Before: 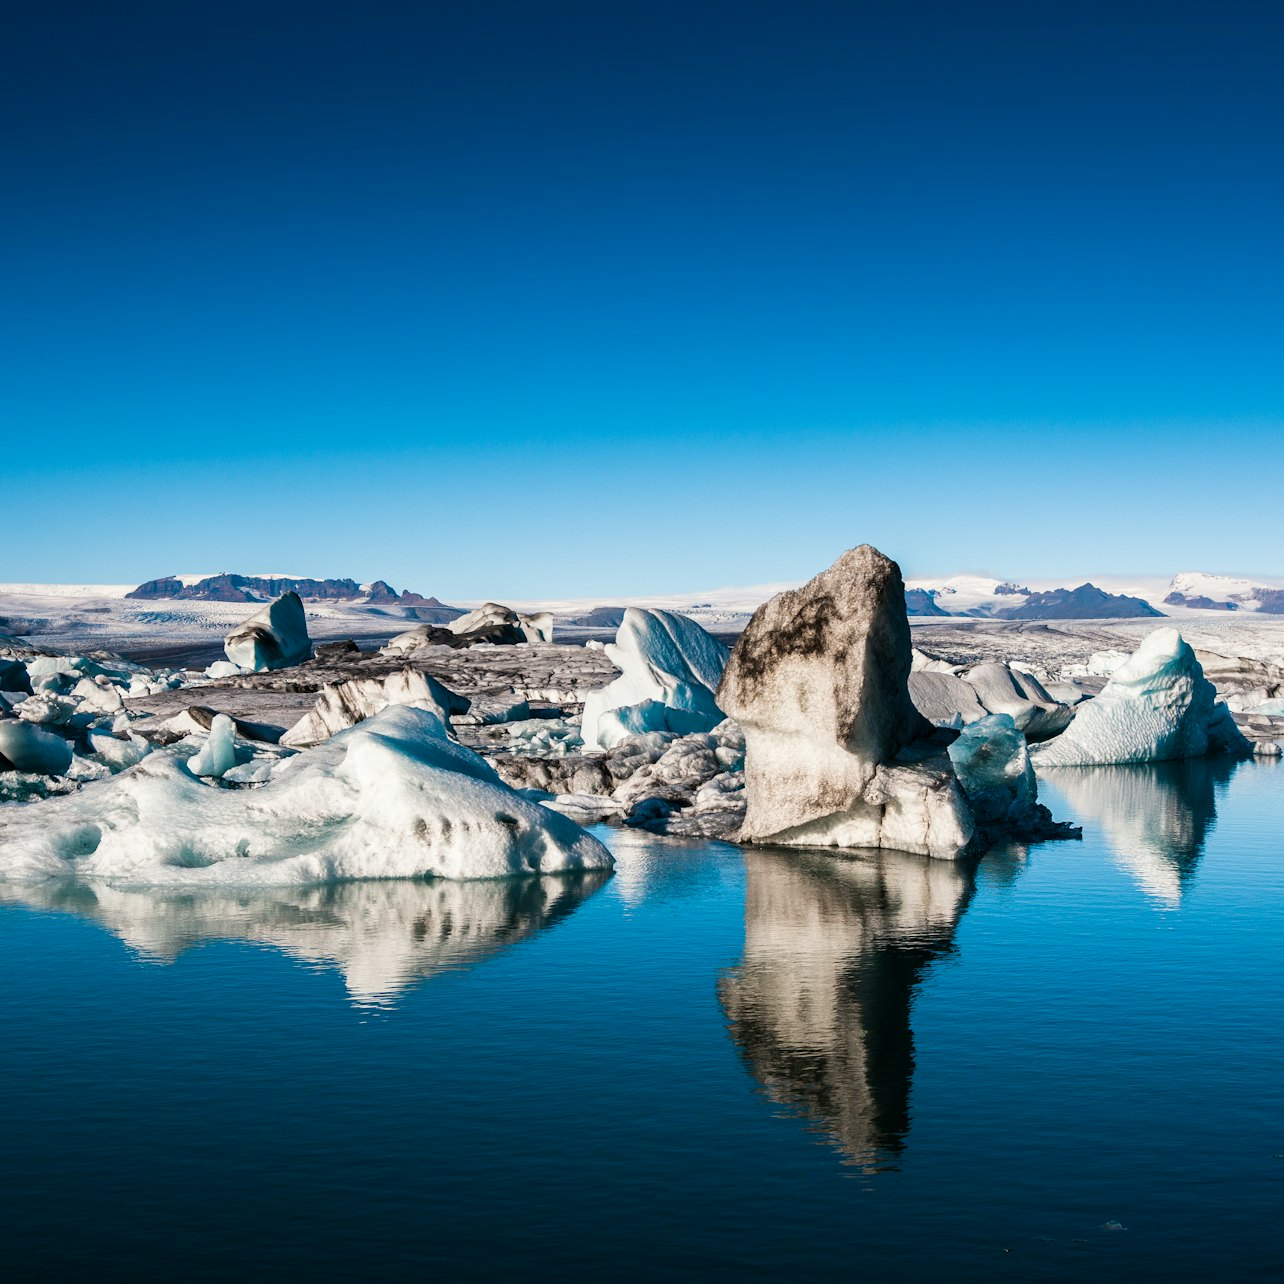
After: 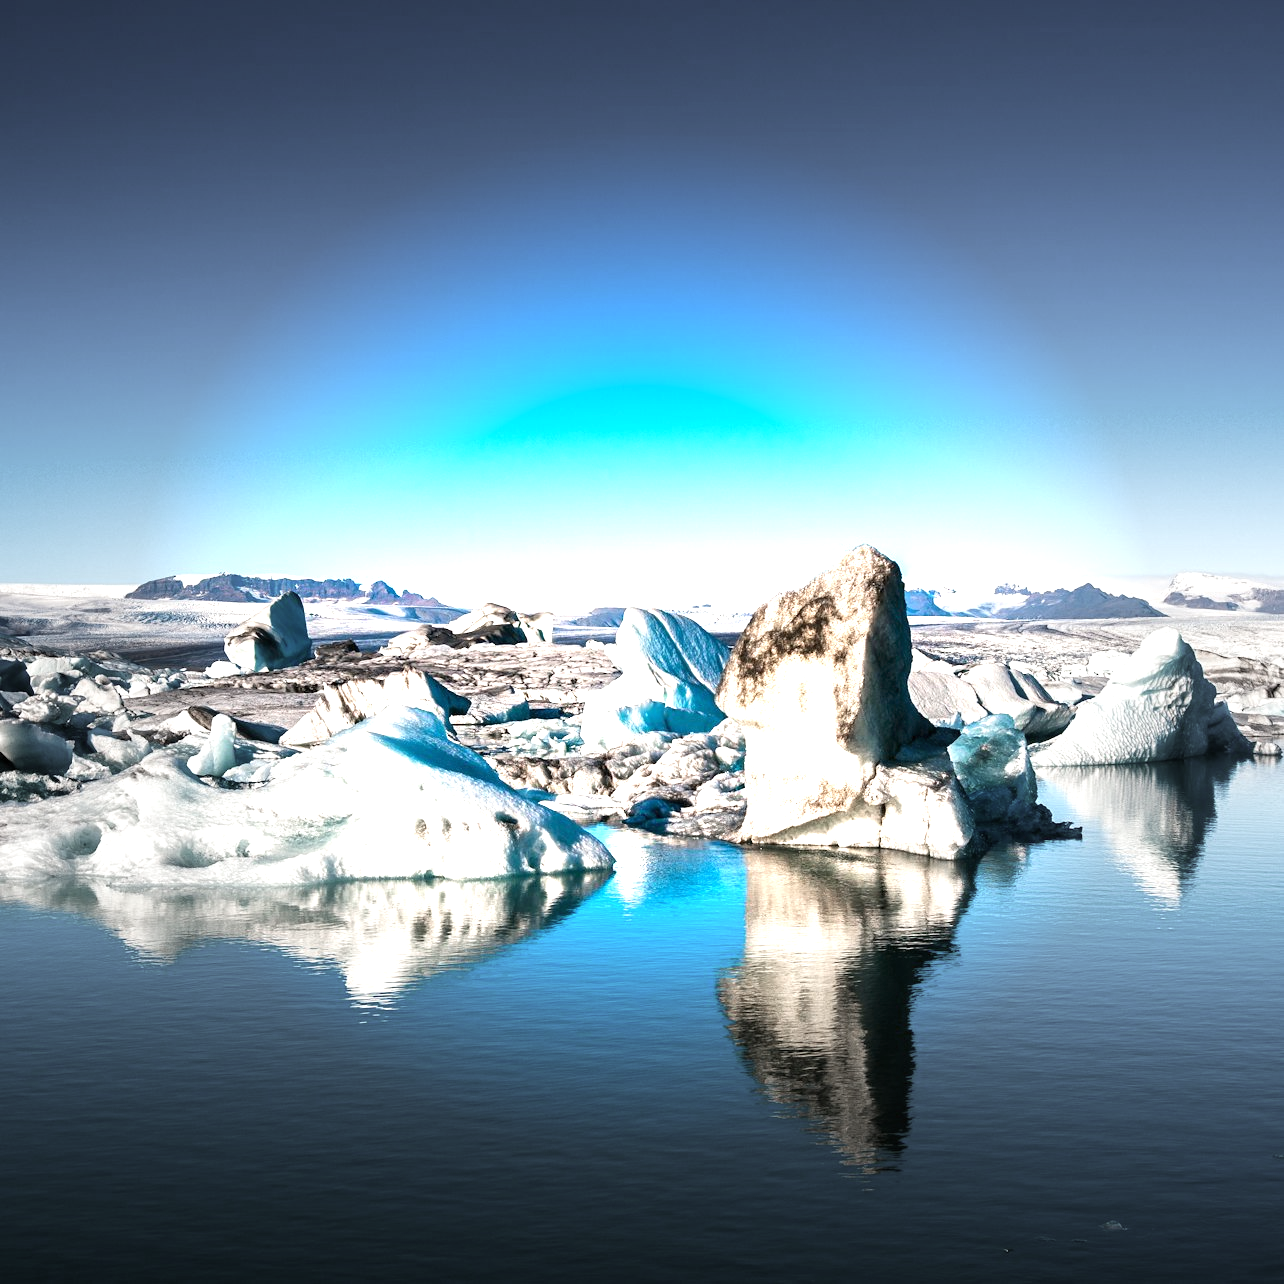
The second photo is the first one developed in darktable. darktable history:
vignetting: fall-off start 40%, fall-off radius 40%
color zones: curves: ch0 [(0, 0.5) (0.143, 0.5) (0.286, 0.456) (0.429, 0.5) (0.571, 0.5) (0.714, 0.5) (0.857, 0.5) (1, 0.5)]; ch1 [(0, 0.5) (0.143, 0.5) (0.286, 0.422) (0.429, 0.5) (0.571, 0.5) (0.714, 0.5) (0.857, 0.5) (1, 0.5)]
exposure: black level correction 0, exposure 1.4 EV, compensate highlight preservation false
